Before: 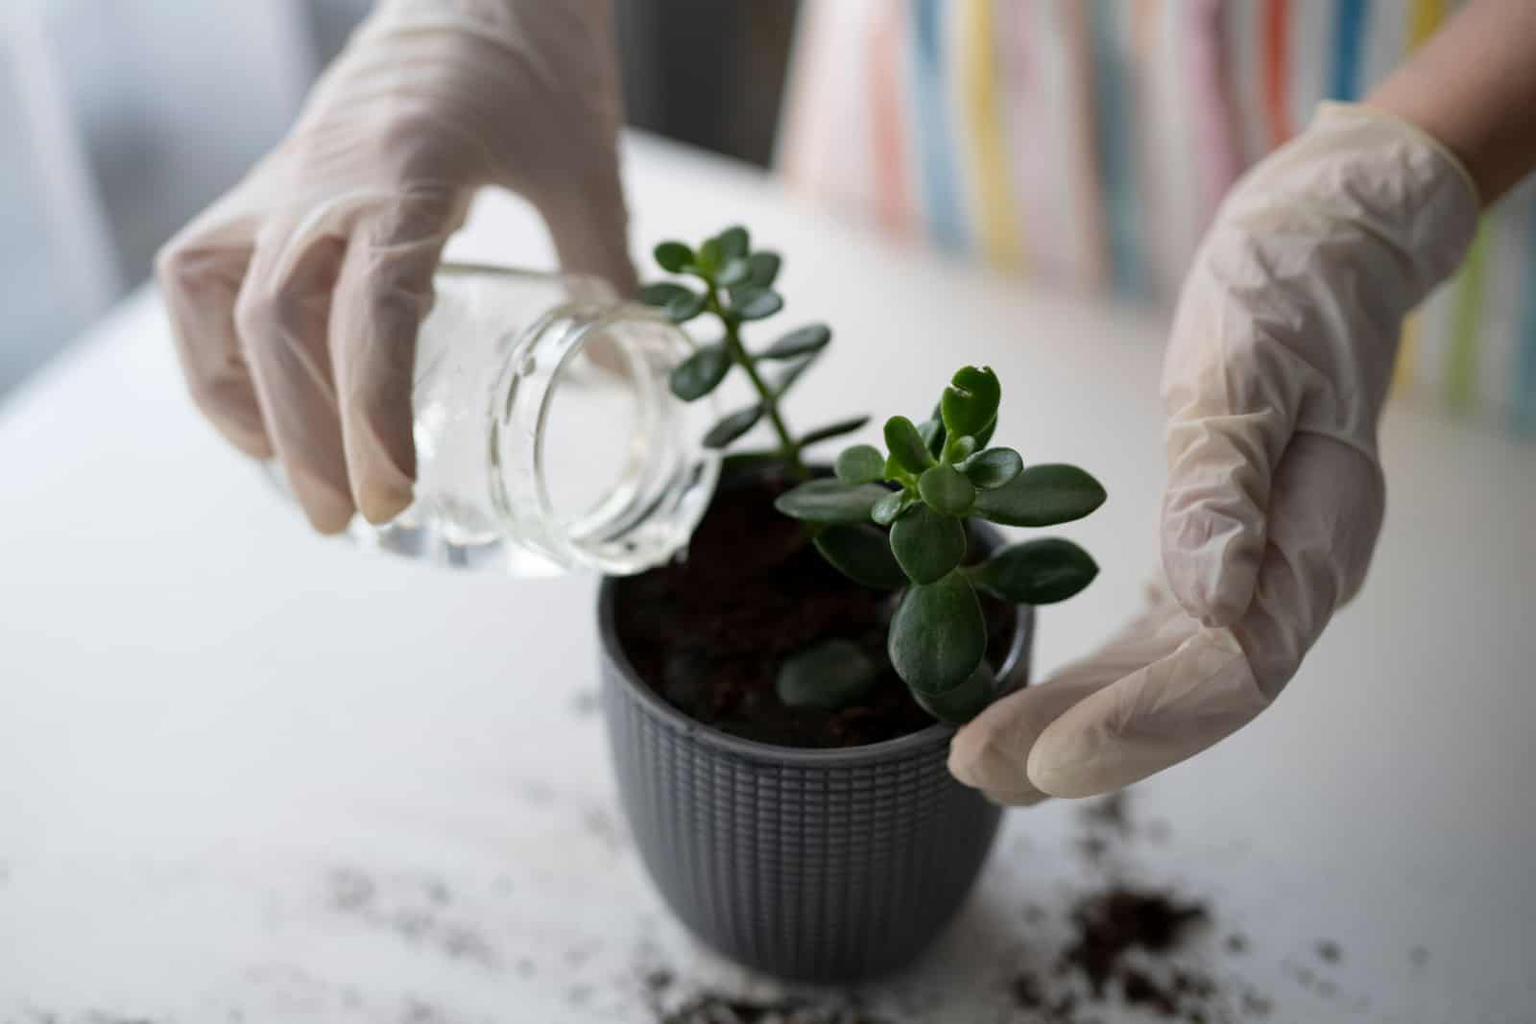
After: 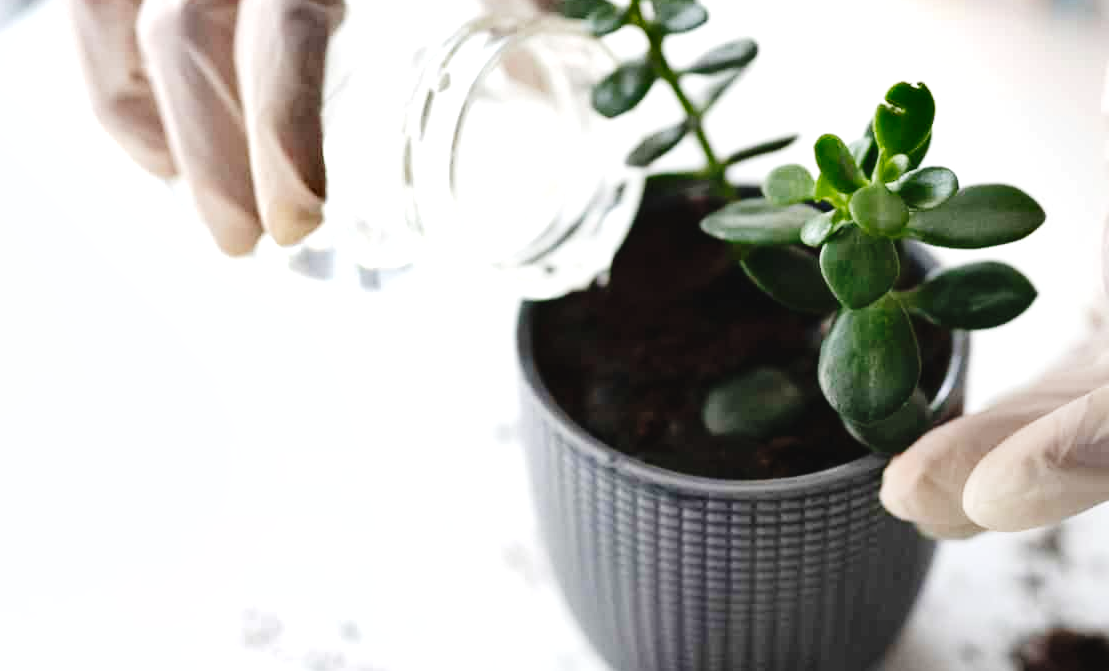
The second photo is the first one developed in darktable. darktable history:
shadows and highlights: shadows 22.99, highlights -49.16, soften with gaussian
exposure: exposure 1.135 EV, compensate highlight preservation false
tone curve: curves: ch0 [(0, 0.037) (0.045, 0.055) (0.155, 0.138) (0.29, 0.325) (0.428, 0.513) (0.604, 0.71) (0.824, 0.882) (1, 0.965)]; ch1 [(0, 0) (0.339, 0.334) (0.445, 0.419) (0.476, 0.454) (0.498, 0.498) (0.53, 0.515) (0.557, 0.556) (0.609, 0.649) (0.716, 0.746) (1, 1)]; ch2 [(0, 0) (0.327, 0.318) (0.417, 0.426) (0.46, 0.453) (0.502, 0.5) (0.526, 0.52) (0.554, 0.541) (0.626, 0.65) (0.749, 0.746) (1, 1)], preserve colors none
crop: left 6.729%, top 28.171%, right 23.916%, bottom 8.879%
